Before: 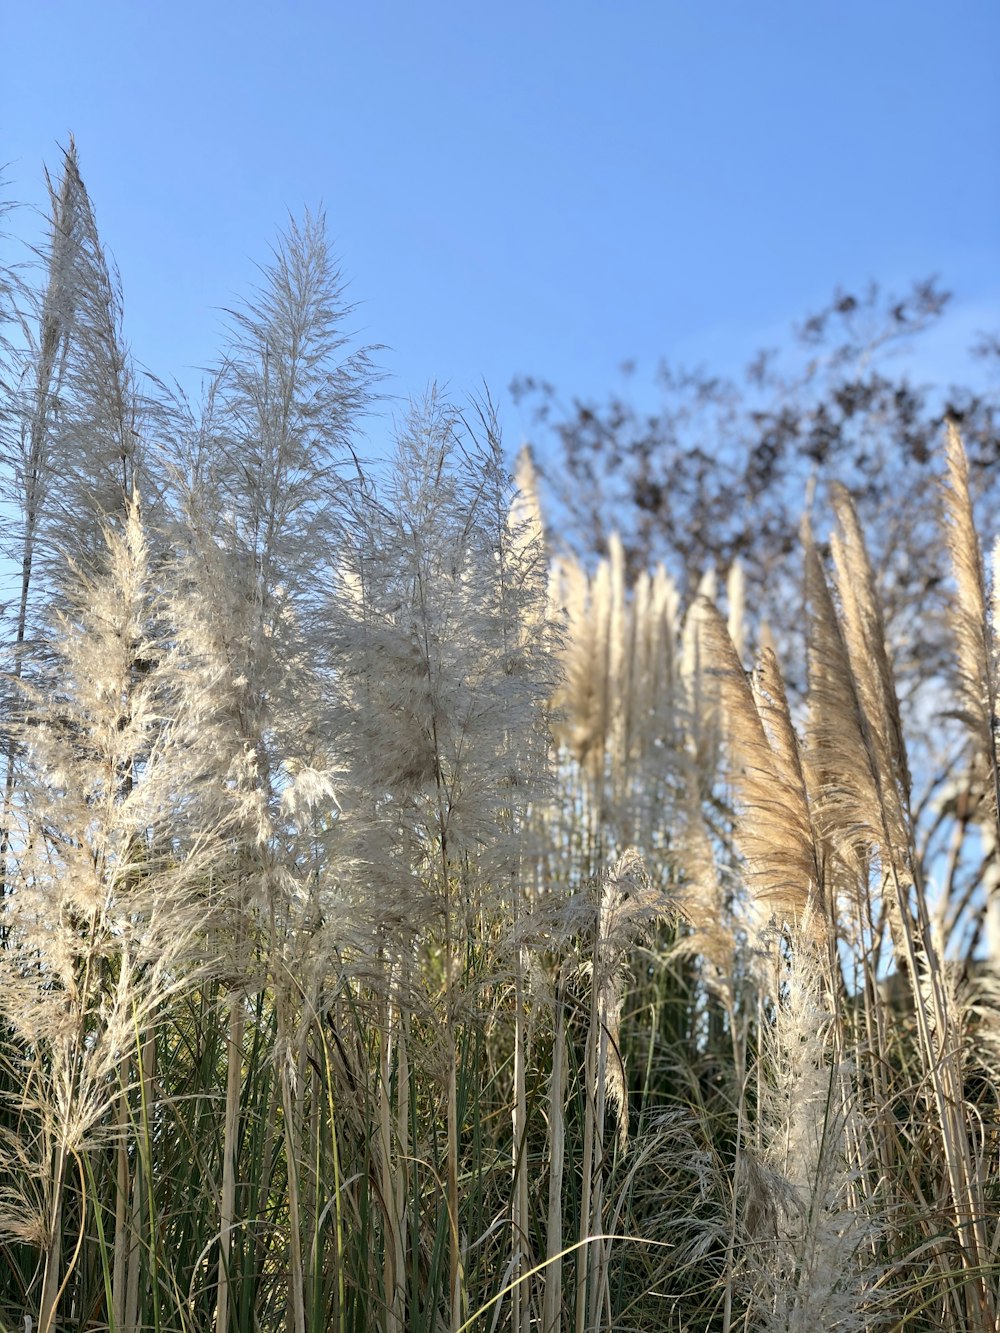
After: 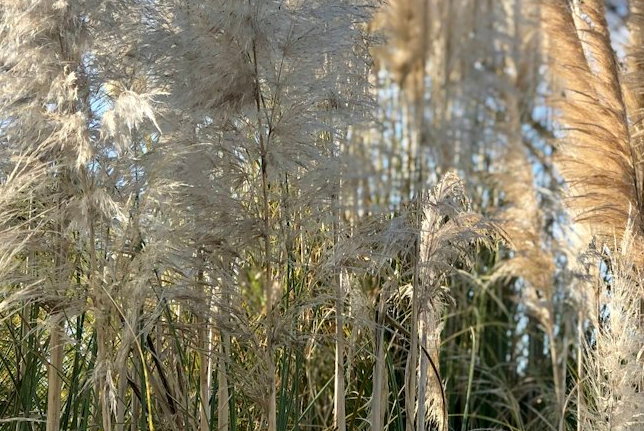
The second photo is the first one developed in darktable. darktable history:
crop: left 18.026%, top 50.811%, right 17.533%, bottom 16.848%
